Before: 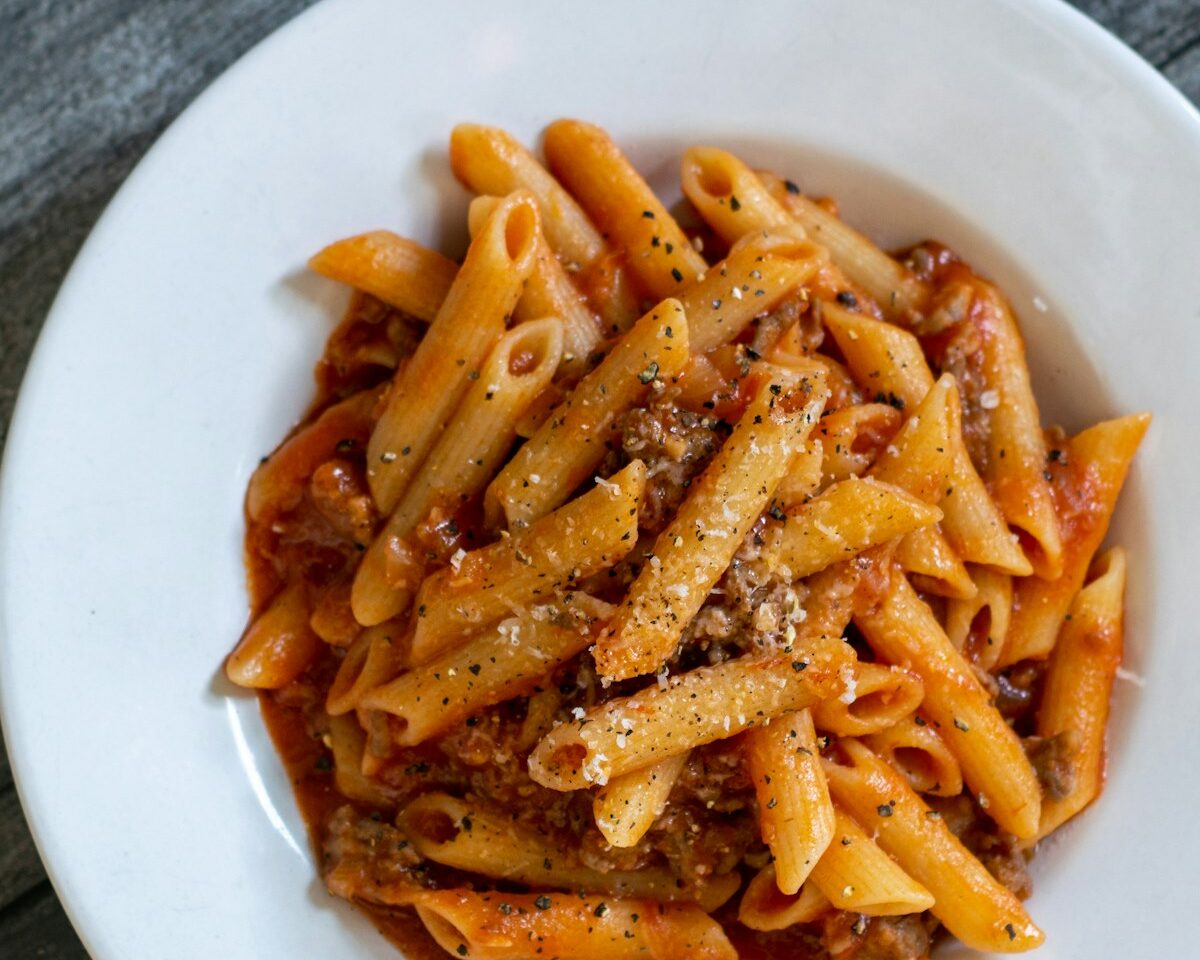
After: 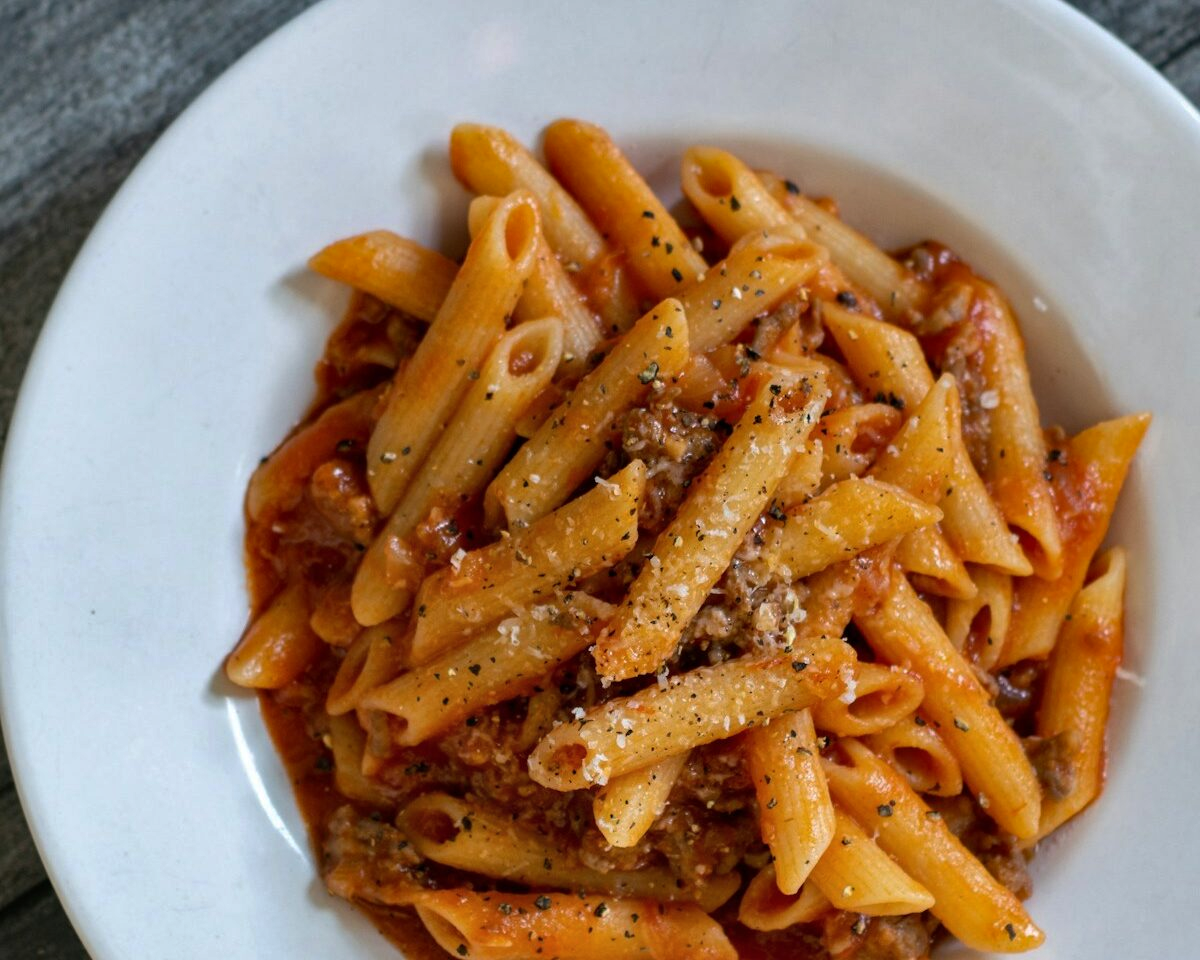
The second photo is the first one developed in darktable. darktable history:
shadows and highlights: soften with gaussian
base curve: curves: ch0 [(0, 0) (0.74, 0.67) (1, 1)], preserve colors none
